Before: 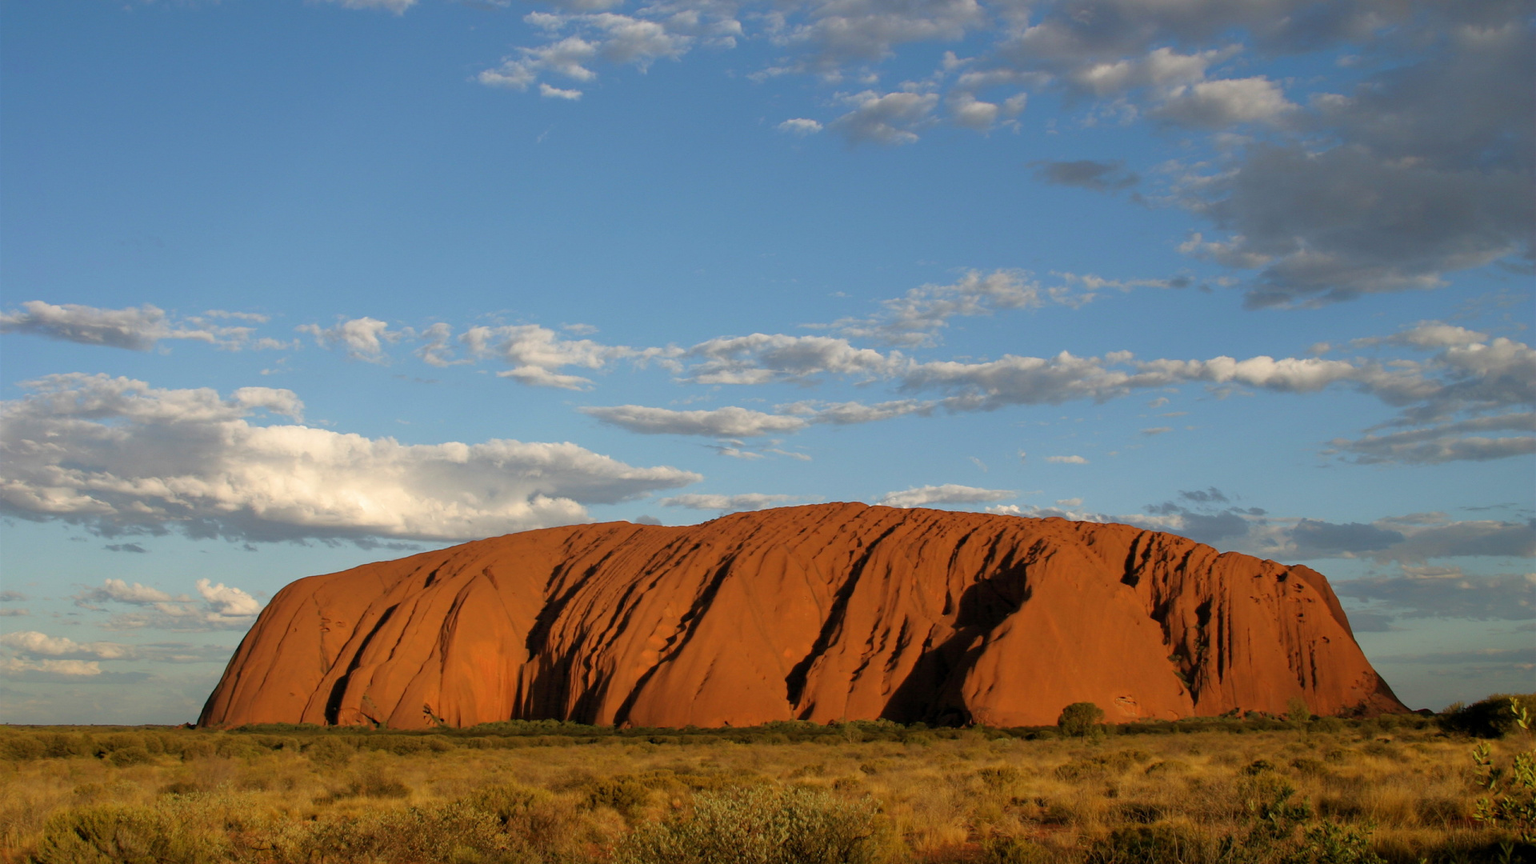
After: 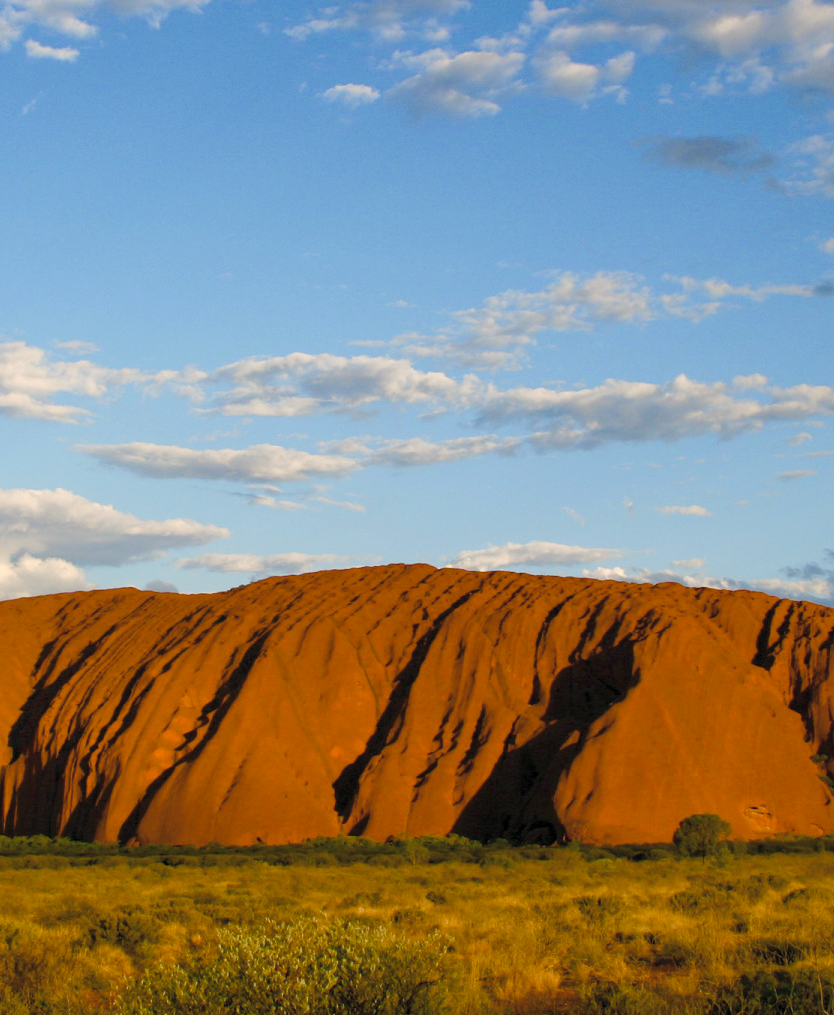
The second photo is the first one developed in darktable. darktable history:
color balance rgb: shadows lift › chroma 7.268%, shadows lift › hue 246.8°, highlights gain › chroma 2.041%, highlights gain › hue 64.24°, shadows fall-off 100.649%, linear chroma grading › global chroma 0.925%, perceptual saturation grading › global saturation 20%, perceptual saturation grading › highlights -50.008%, perceptual saturation grading › shadows 30.742%, mask middle-gray fulcrum 22.171%, global vibrance 15.98%, saturation formula JzAzBz (2021)
contrast brightness saturation: contrast 0.144, brightness 0.215
crop: left 33.838%, top 5.983%, right 22.714%
